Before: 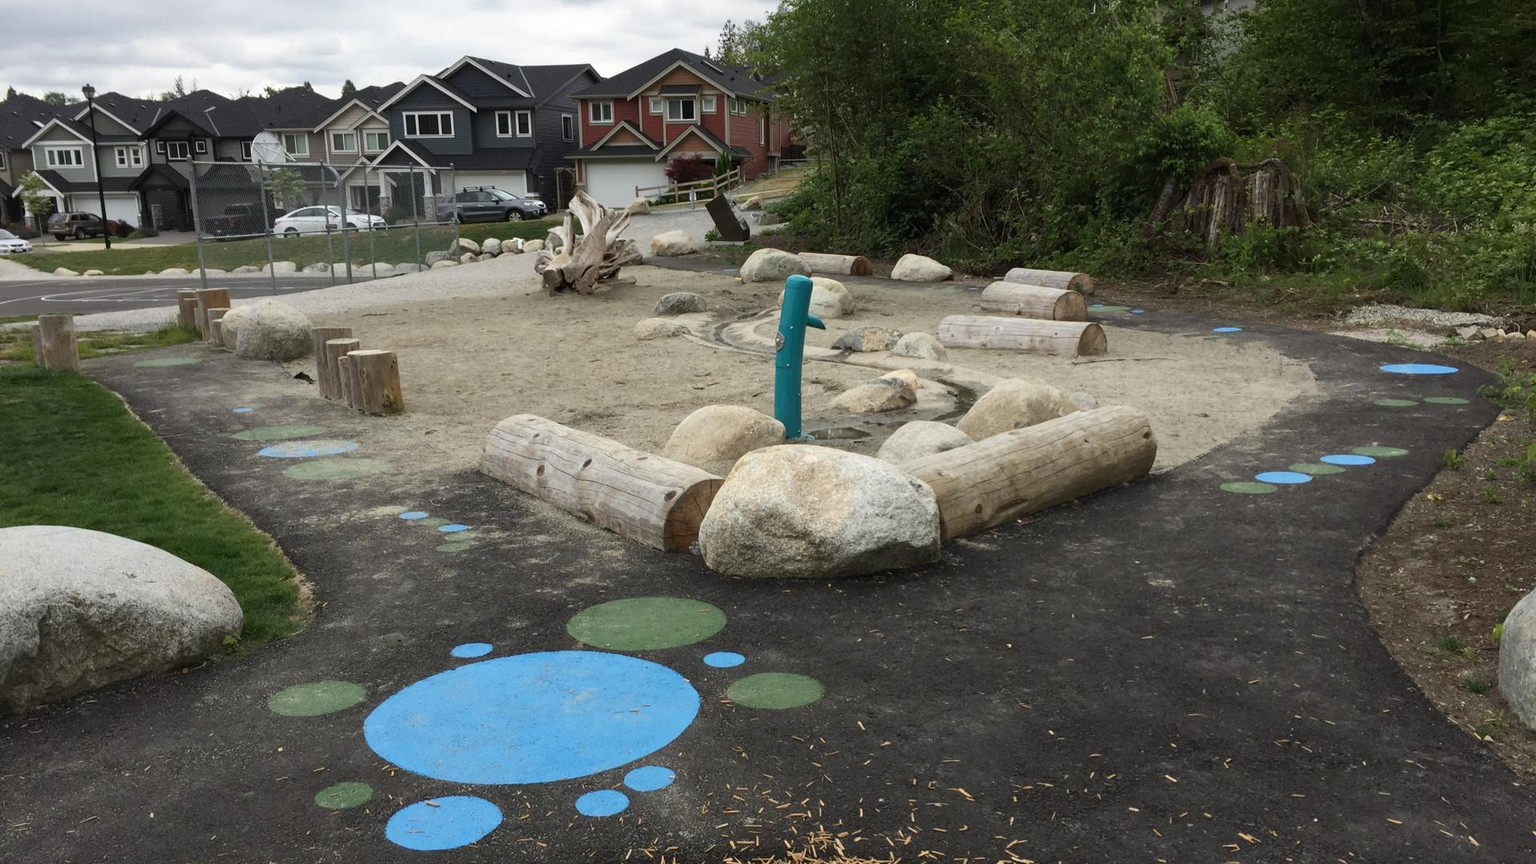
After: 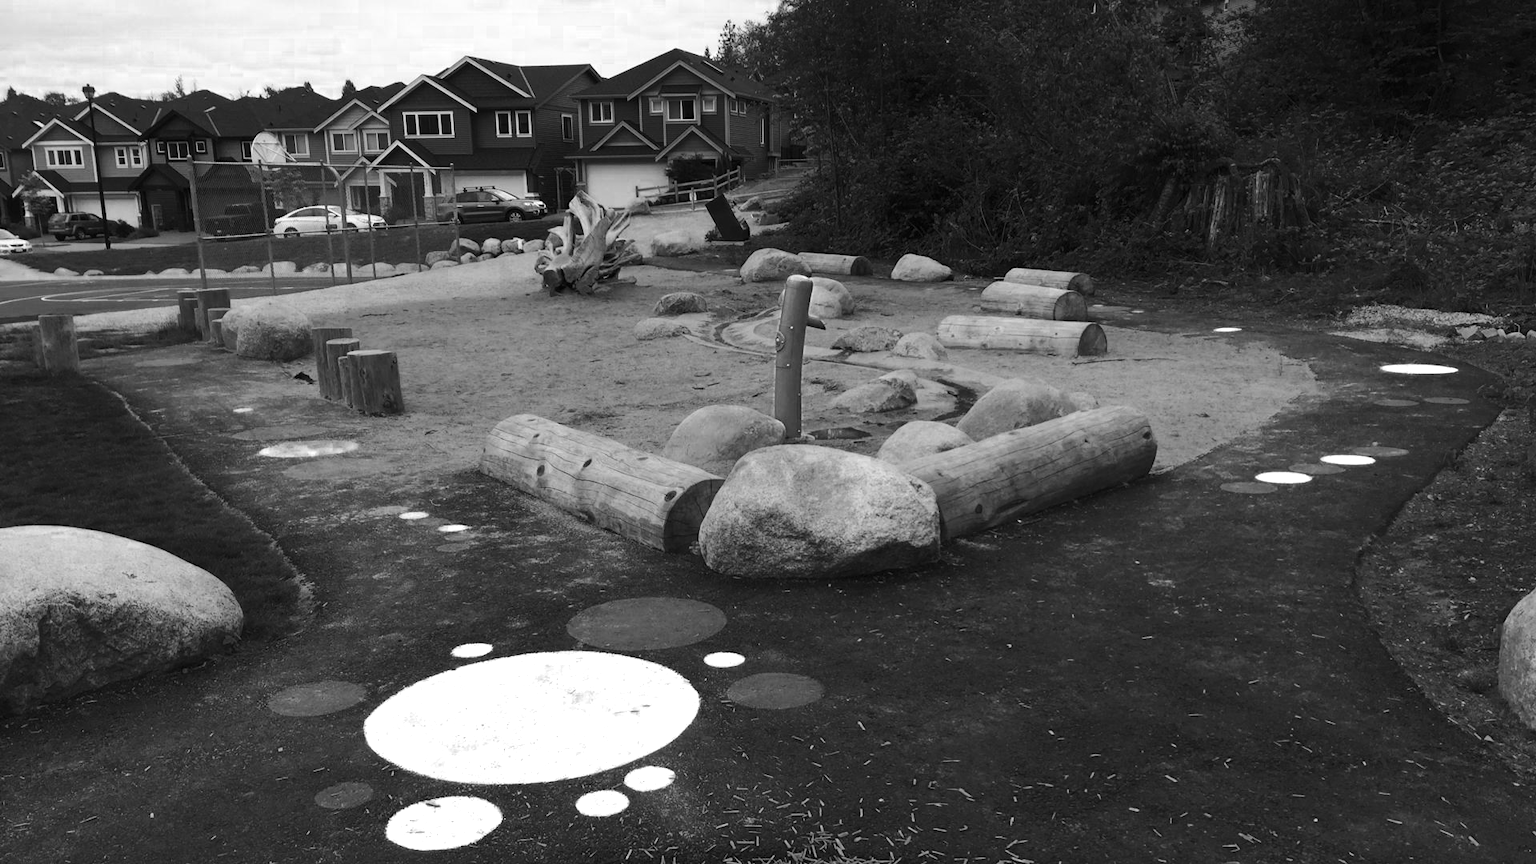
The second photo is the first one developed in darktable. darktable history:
tone curve: curves: ch0 [(0, 0) (0.003, 0.003) (0.011, 0.011) (0.025, 0.022) (0.044, 0.039) (0.069, 0.055) (0.1, 0.074) (0.136, 0.101) (0.177, 0.134) (0.224, 0.171) (0.277, 0.216) (0.335, 0.277) (0.399, 0.345) (0.468, 0.427) (0.543, 0.526) (0.623, 0.636) (0.709, 0.731) (0.801, 0.822) (0.898, 0.917) (1, 1)], color space Lab, independent channels, preserve colors none
color zones: curves: ch0 [(0.287, 0.048) (0.493, 0.484) (0.737, 0.816)]; ch1 [(0, 0) (0.143, 0) (0.286, 0) (0.429, 0) (0.571, 0) (0.714, 0) (0.857, 0)]
